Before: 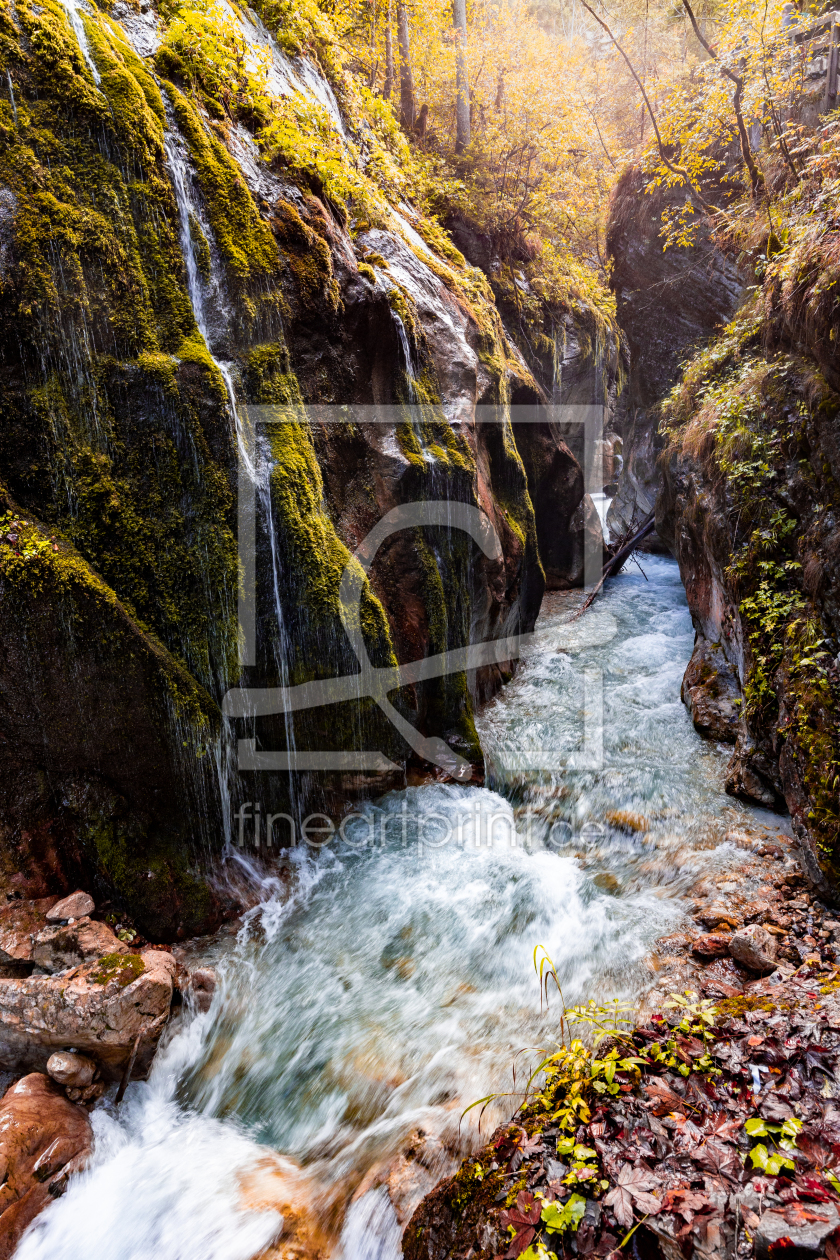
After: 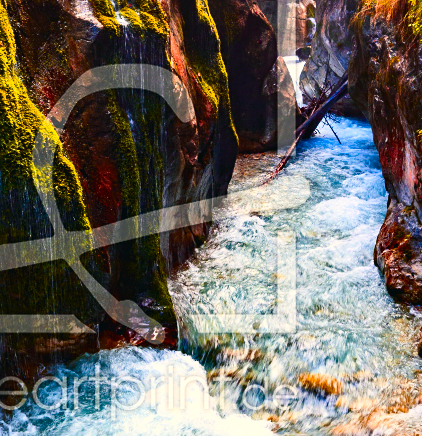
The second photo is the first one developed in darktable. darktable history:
crop: left 36.607%, top 34.735%, right 13.146%, bottom 30.611%
sharpen: amount 0.2
color balance rgb: shadows lift › chroma 2%, shadows lift › hue 219.6°, power › hue 313.2°, highlights gain › chroma 3%, highlights gain › hue 75.6°, global offset › luminance 0.5%, perceptual saturation grading › global saturation 15.33%, perceptual saturation grading › highlights -19.33%, perceptual saturation grading › shadows 20%, global vibrance 20%
contrast brightness saturation: contrast 0.26, brightness 0.02, saturation 0.87
tone equalizer: -8 EV -0.55 EV
exposure: exposure 0.131 EV, compensate highlight preservation false
